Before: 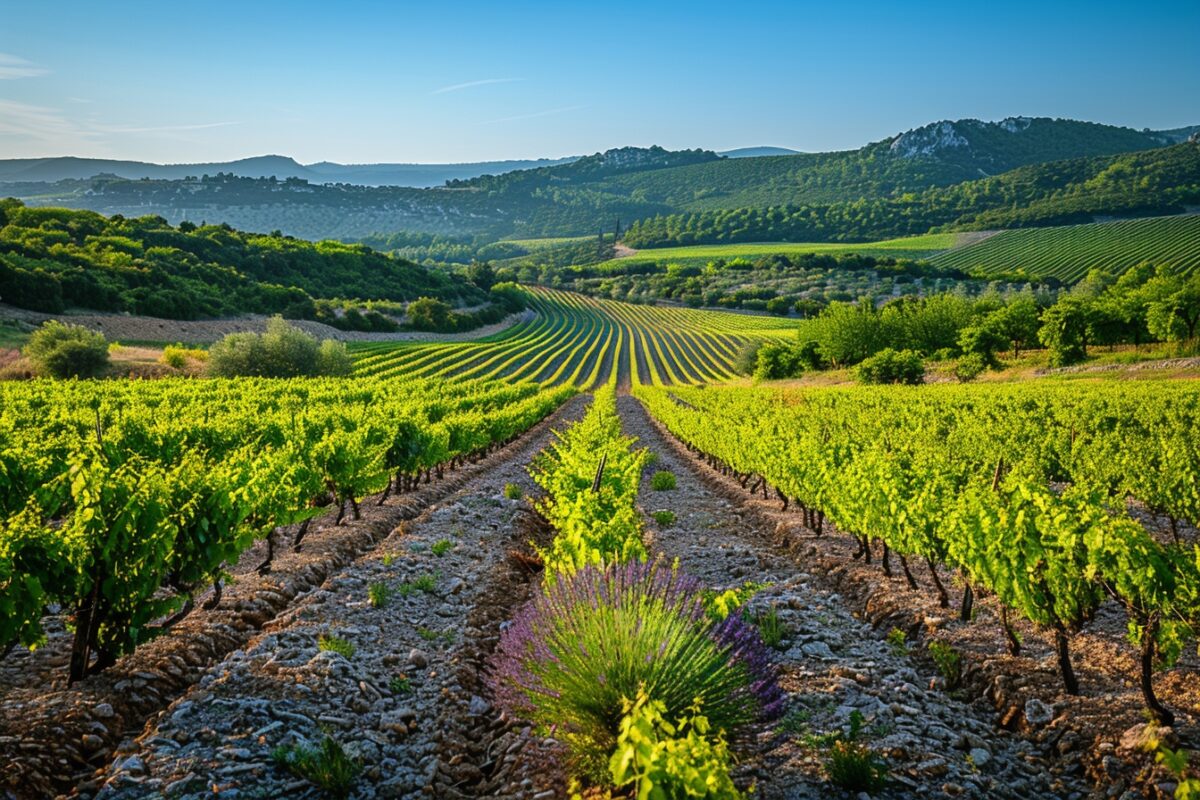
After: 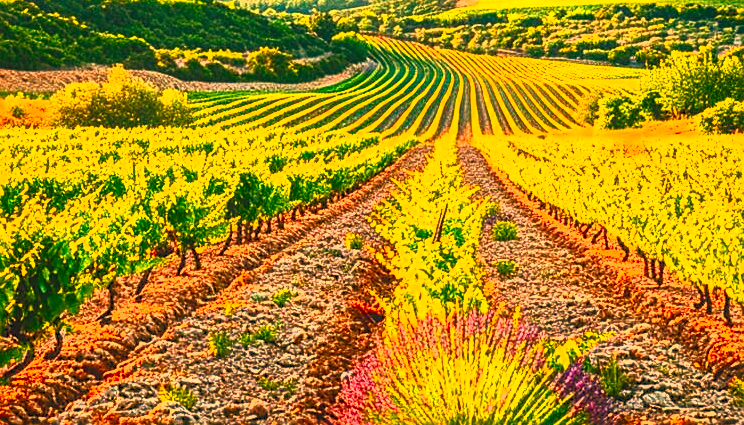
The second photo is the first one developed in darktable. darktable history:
crop: left 13.312%, top 31.28%, right 24.627%, bottom 15.582%
contrast equalizer: y [[0.439, 0.44, 0.442, 0.457, 0.493, 0.498], [0.5 ×6], [0.5 ×6], [0 ×6], [0 ×6]], mix 0.59
local contrast: on, module defaults
sharpen: on, module defaults
white balance: red 1.467, blue 0.684
contrast brightness saturation: contrast 1, brightness 1, saturation 1
tone equalizer: -8 EV -0.002 EV, -7 EV 0.005 EV, -6 EV -0.008 EV, -5 EV 0.007 EV, -4 EV -0.042 EV, -3 EV -0.233 EV, -2 EV -0.662 EV, -1 EV -0.983 EV, +0 EV -0.969 EV, smoothing diameter 2%, edges refinement/feathering 20, mask exposure compensation -1.57 EV, filter diffusion 5
